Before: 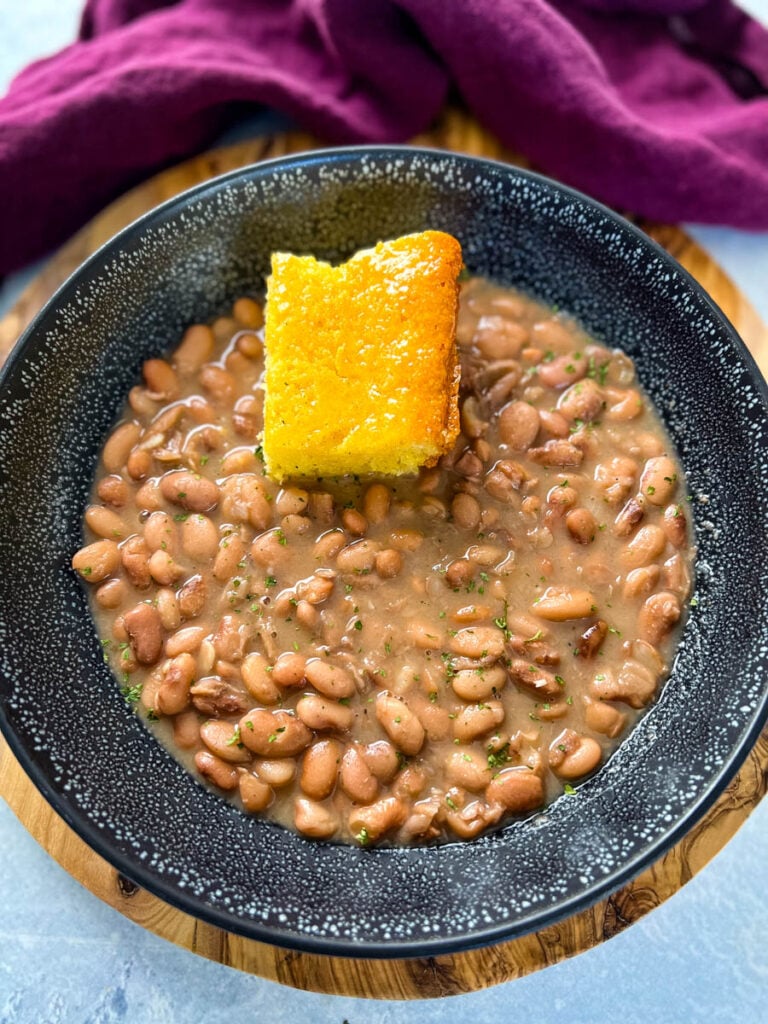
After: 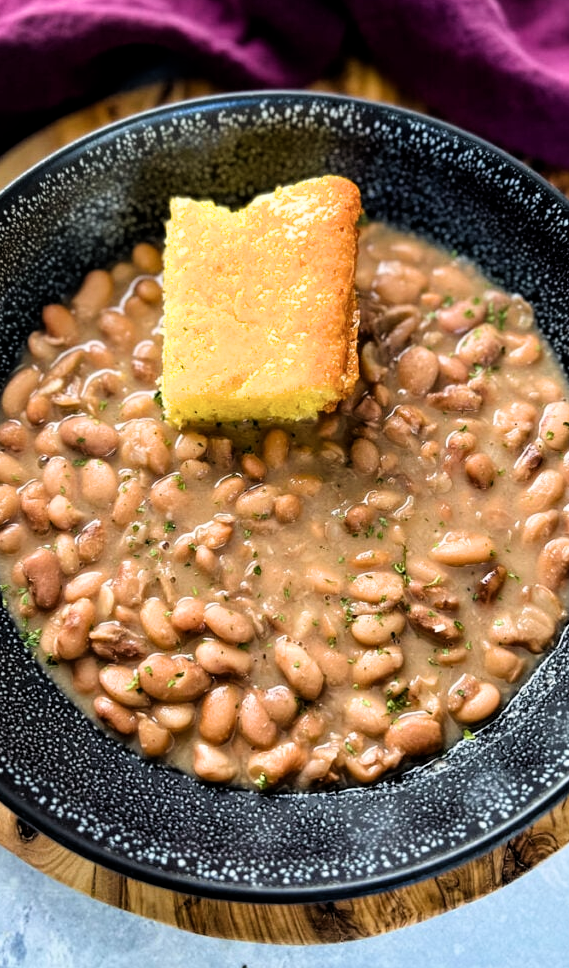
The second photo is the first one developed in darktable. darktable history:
crop and rotate: left 13.221%, top 5.41%, right 12.574%
filmic rgb: black relative exposure -8.73 EV, white relative exposure 2.7 EV, target black luminance 0%, hardness 6.26, latitude 76.91%, contrast 1.328, shadows ↔ highlights balance -0.321%
